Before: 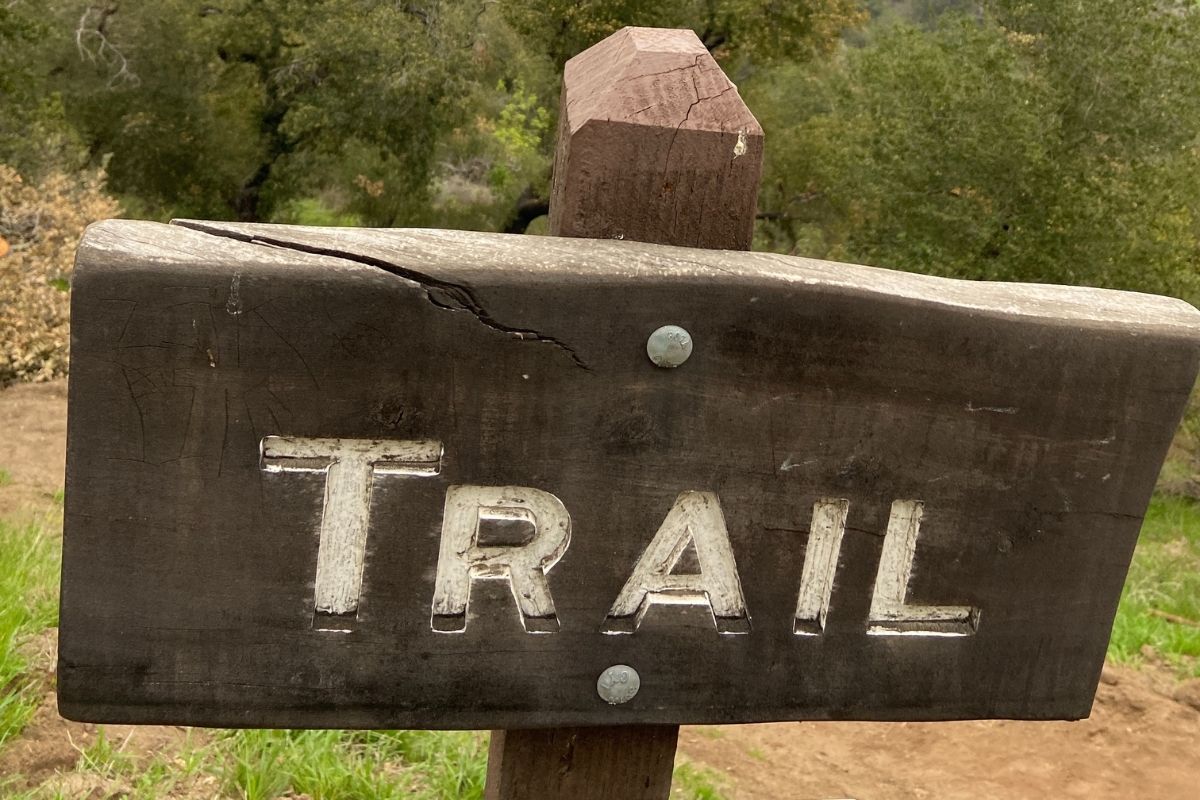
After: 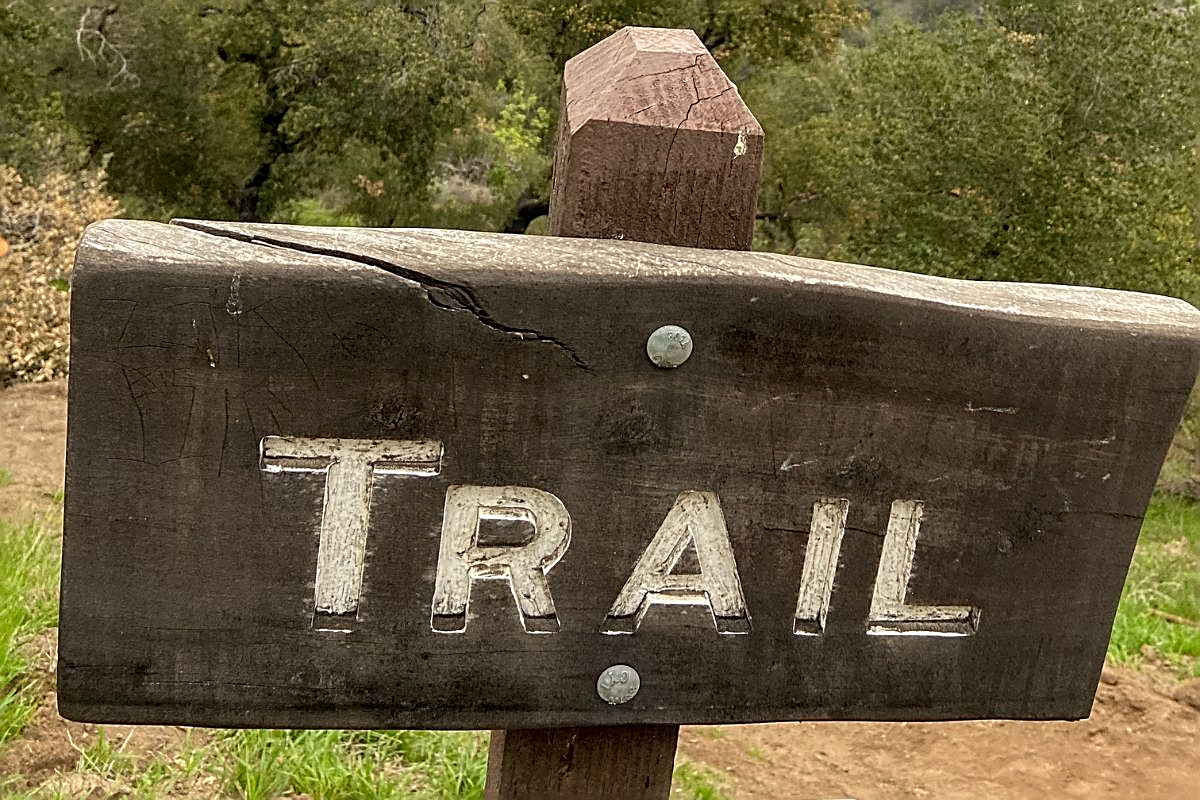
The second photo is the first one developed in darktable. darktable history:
sharpen: amount 0.988
local contrast: on, module defaults
